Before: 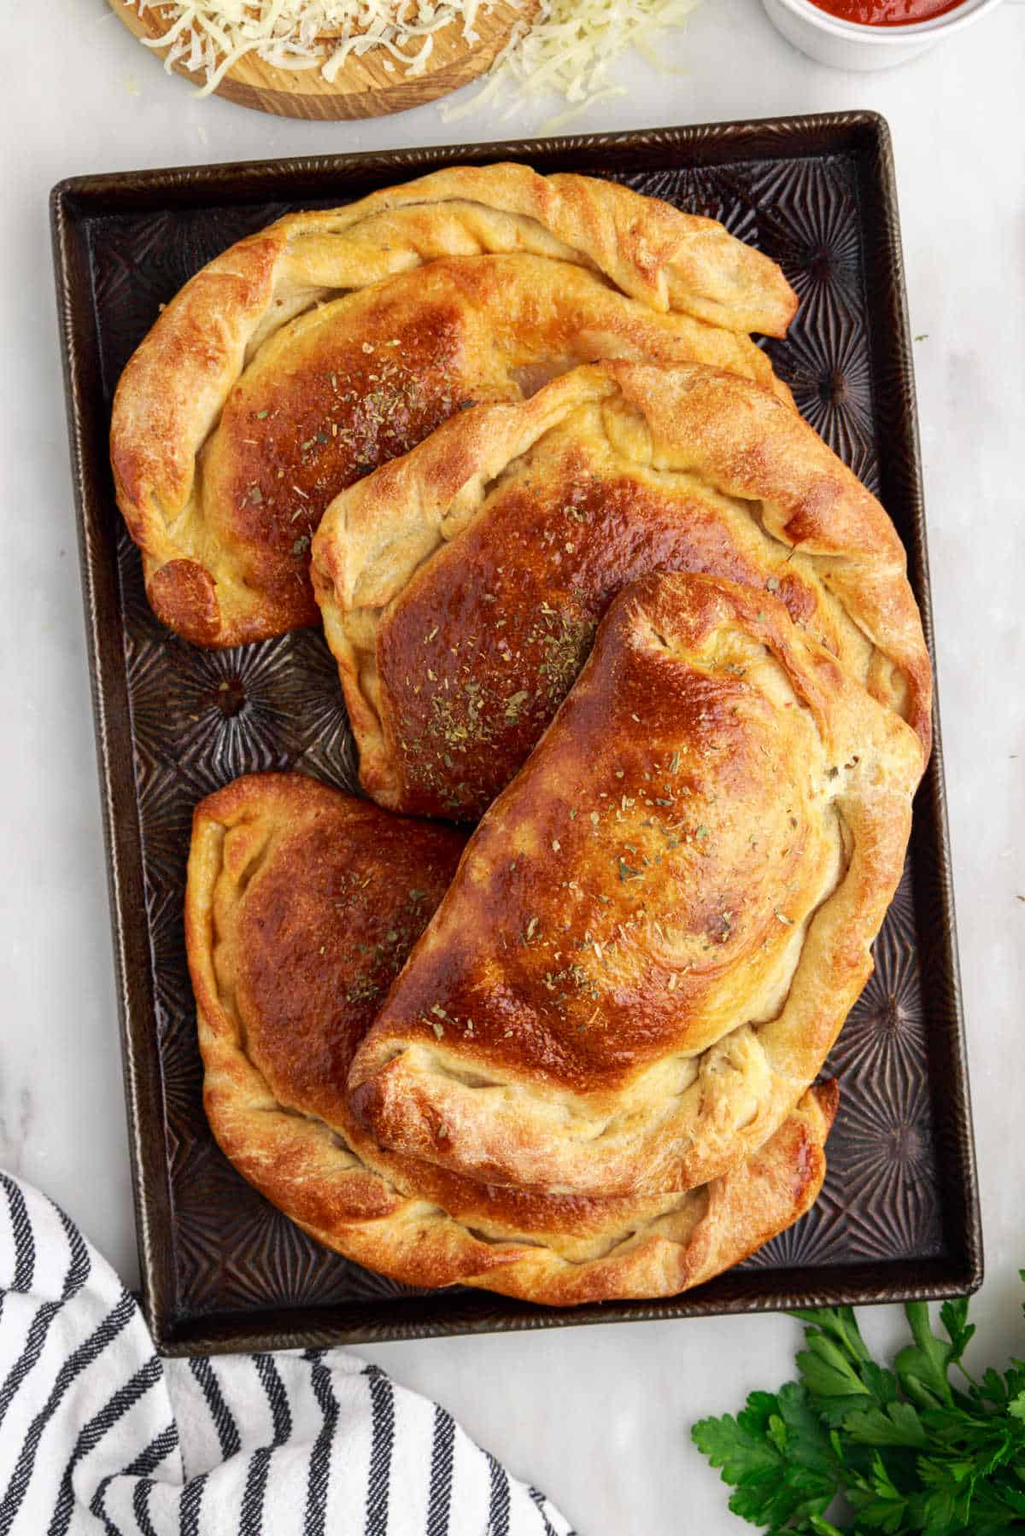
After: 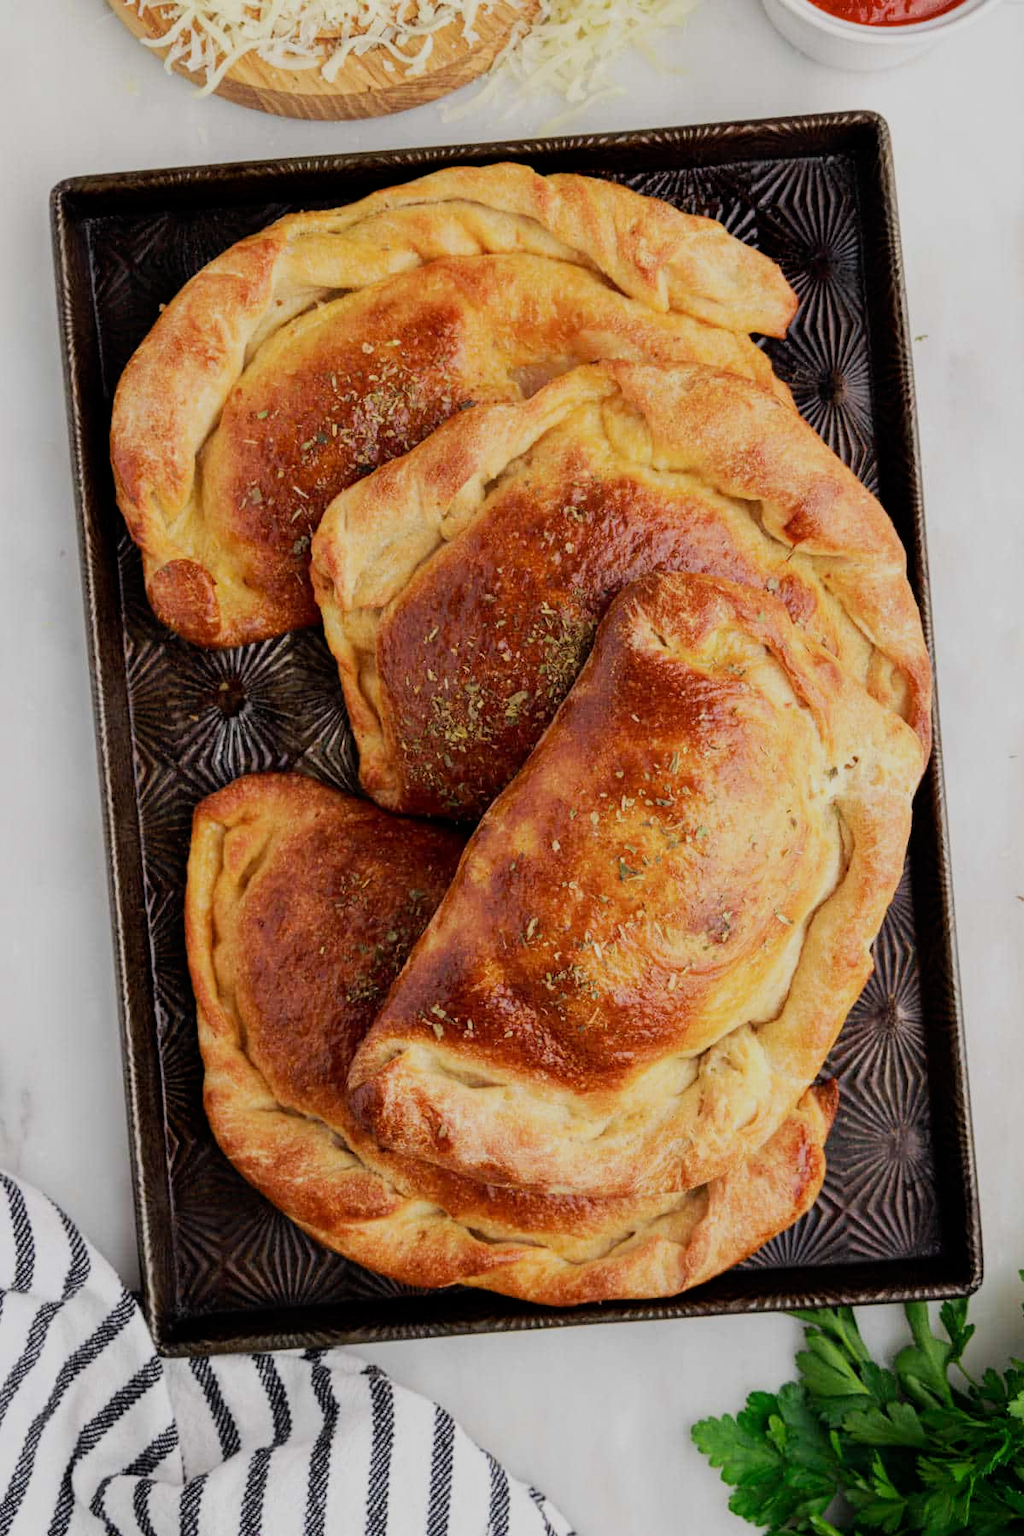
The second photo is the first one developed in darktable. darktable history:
contrast equalizer: octaves 7, y [[0.5, 0.5, 0.478, 0.5, 0.5, 0.5], [0.5 ×6], [0.5 ×6], [0 ×6], [0 ×6]]
filmic rgb: black relative exposure -7.65 EV, white relative exposure 4.56 EV, hardness 3.61
